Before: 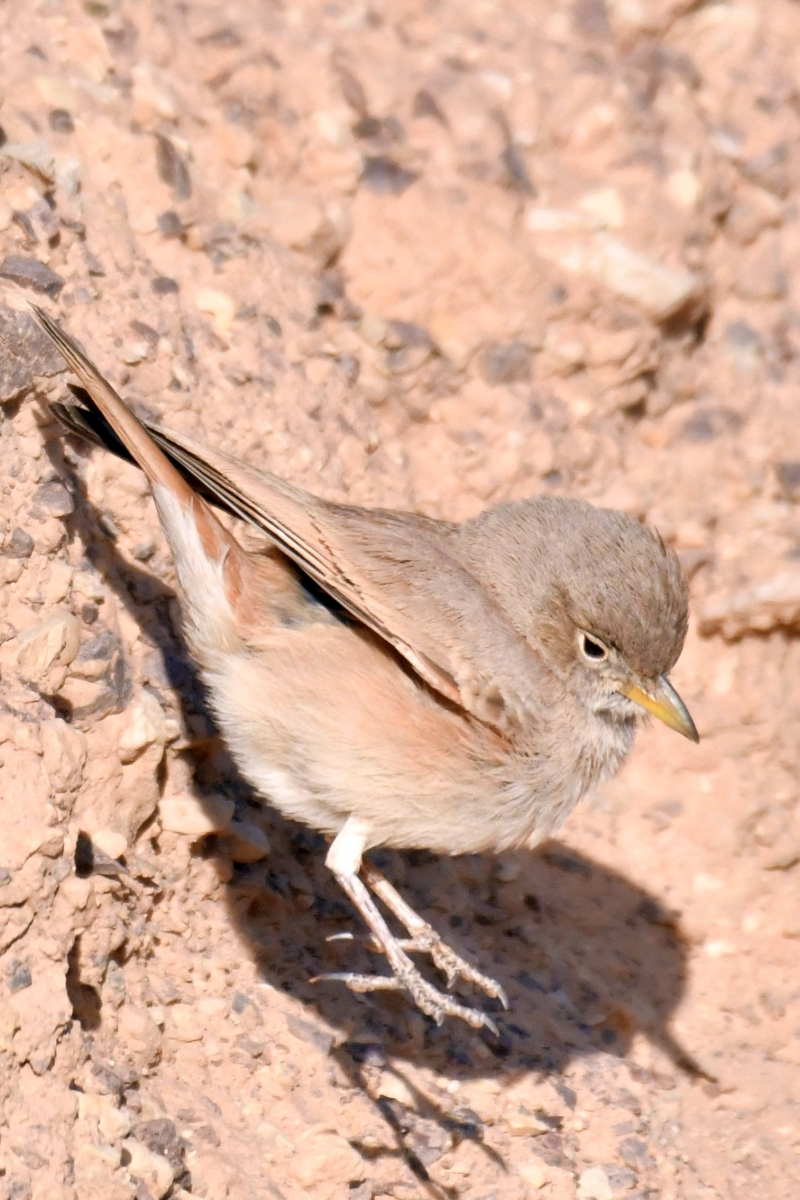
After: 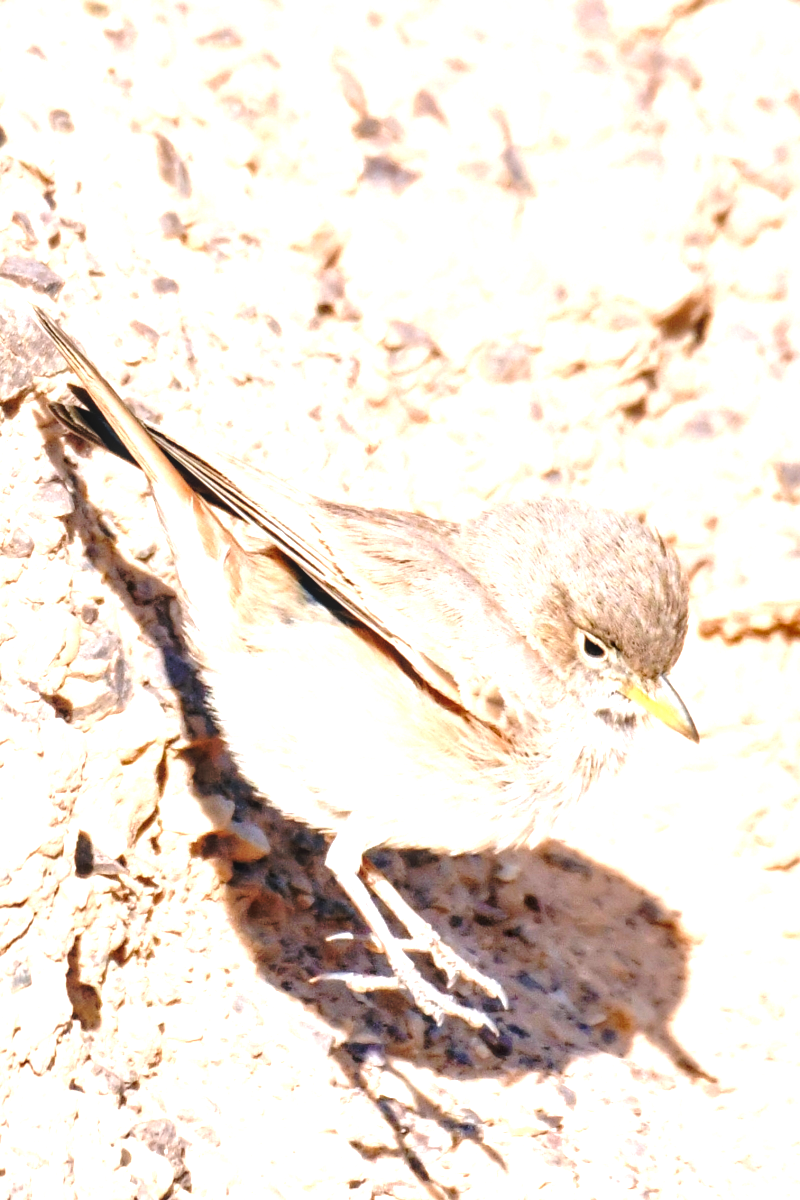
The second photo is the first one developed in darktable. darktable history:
local contrast: on, module defaults
exposure: black level correction 0, exposure 1.3 EV, compensate exposure bias true, compensate highlight preservation false
base curve: curves: ch0 [(0, 0) (0.073, 0.04) (0.157, 0.139) (0.492, 0.492) (0.758, 0.758) (1, 1)], preserve colors none
white balance: red 0.982, blue 1.018
